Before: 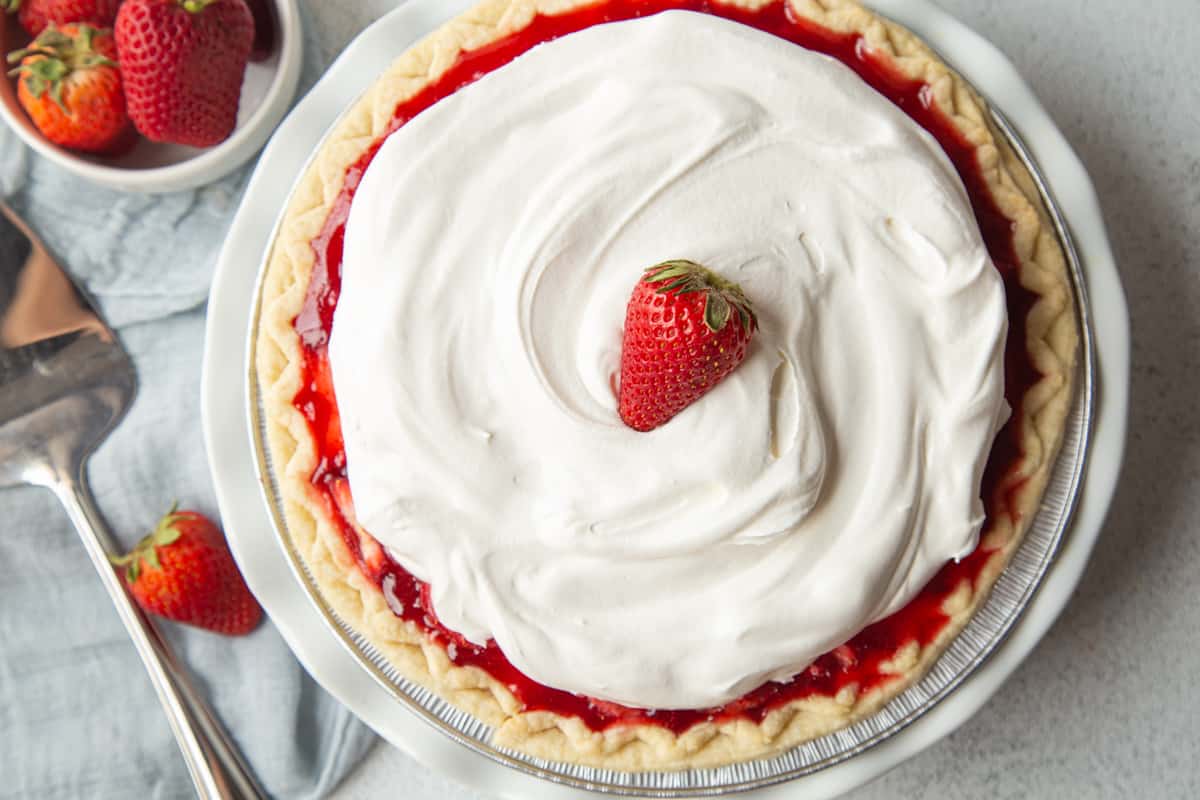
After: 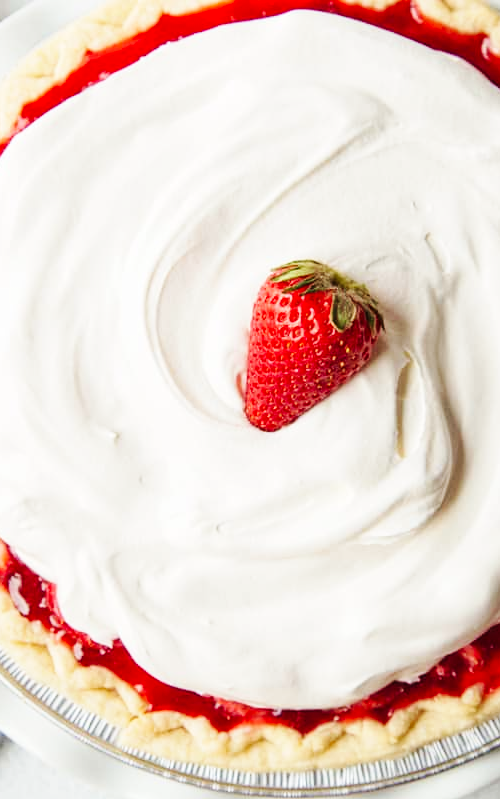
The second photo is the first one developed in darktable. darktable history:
velvia: strength 15%
base curve: curves: ch0 [(0, 0) (0.032, 0.025) (0.121, 0.166) (0.206, 0.329) (0.605, 0.79) (1, 1)], preserve colors none
crop: left 31.229%, right 27.105%
